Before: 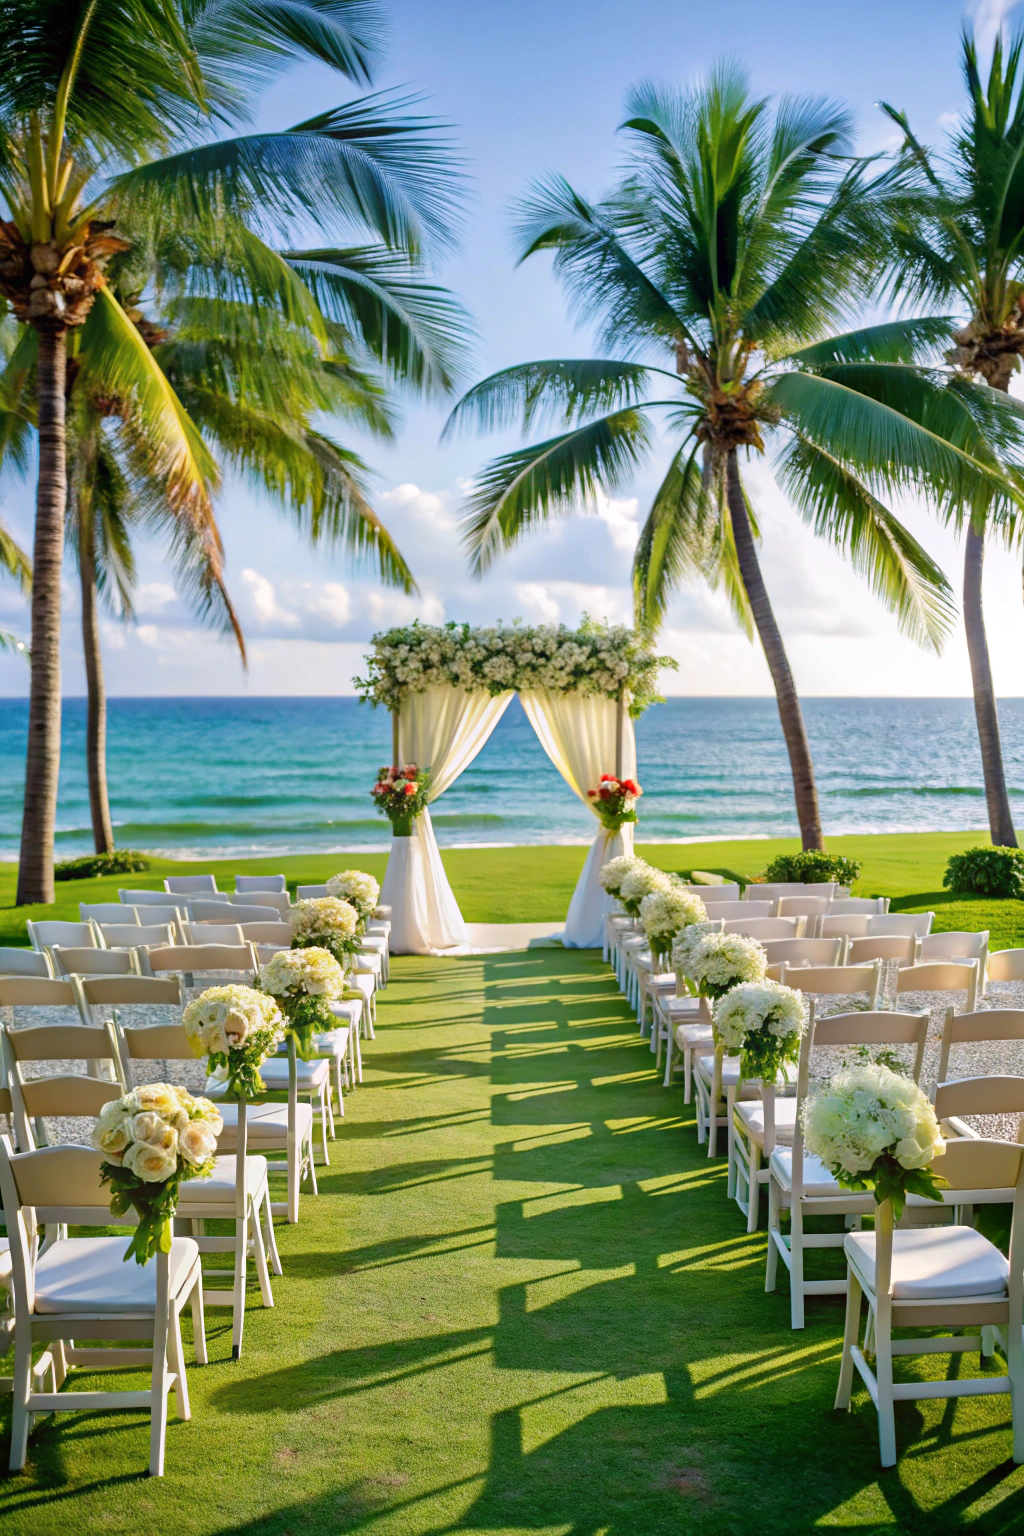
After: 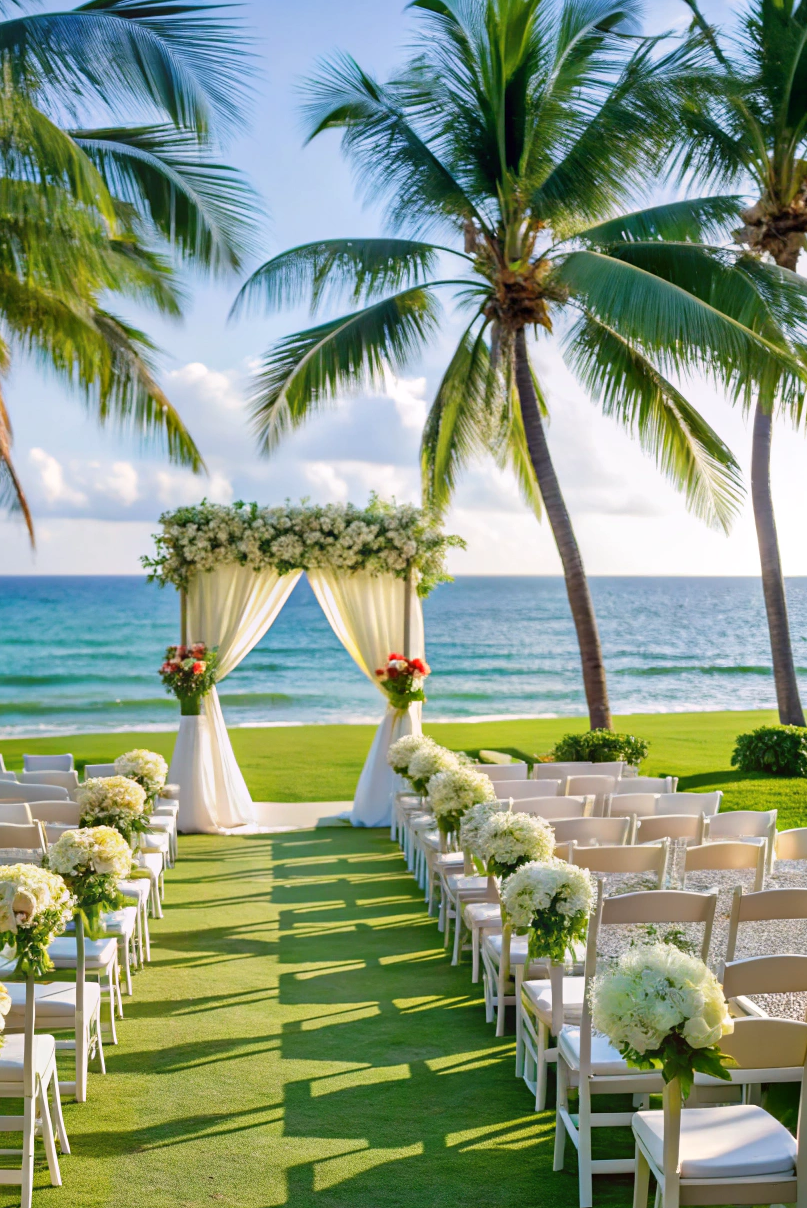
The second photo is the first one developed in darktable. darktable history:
crop and rotate: left 20.74%, top 7.912%, right 0.375%, bottom 13.378%
tone equalizer: -8 EV 0.06 EV, smoothing diameter 25%, edges refinement/feathering 10, preserve details guided filter
